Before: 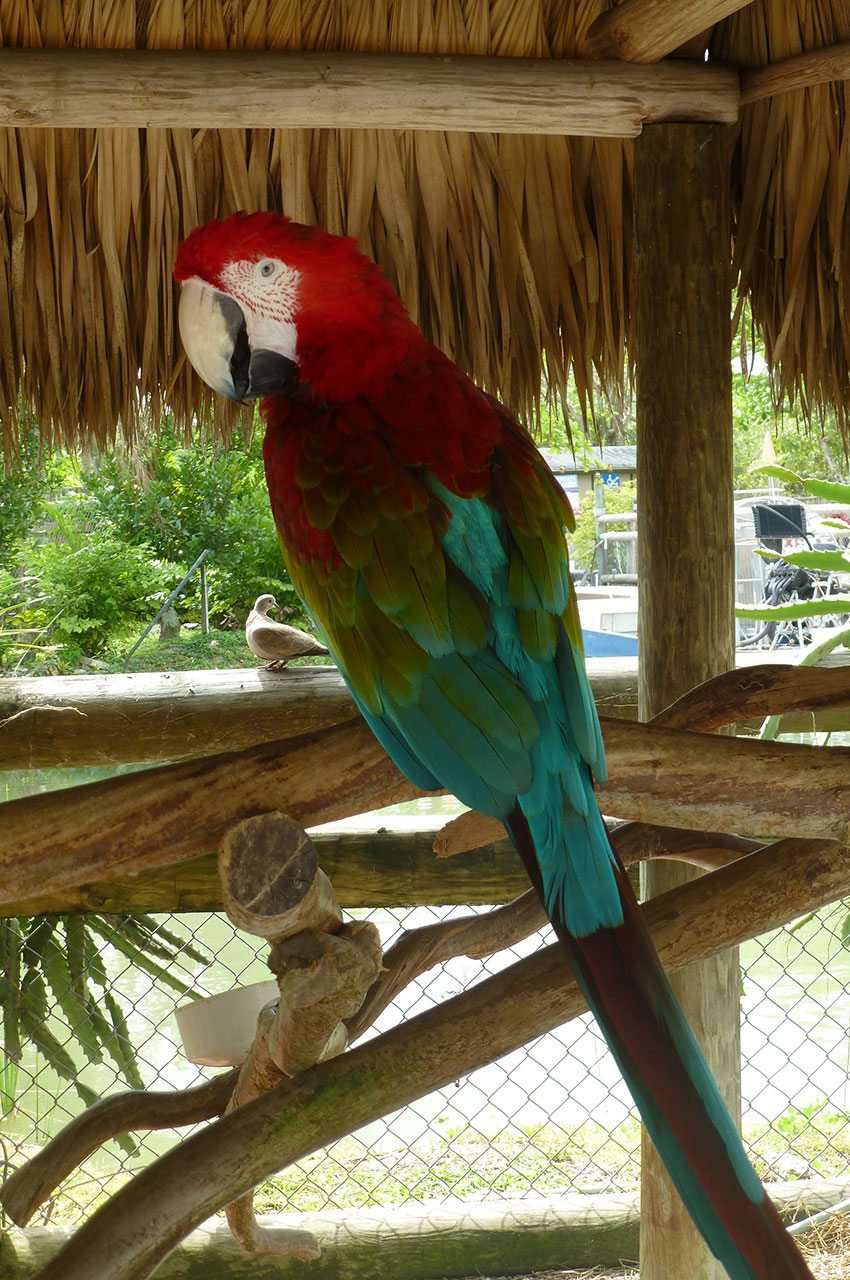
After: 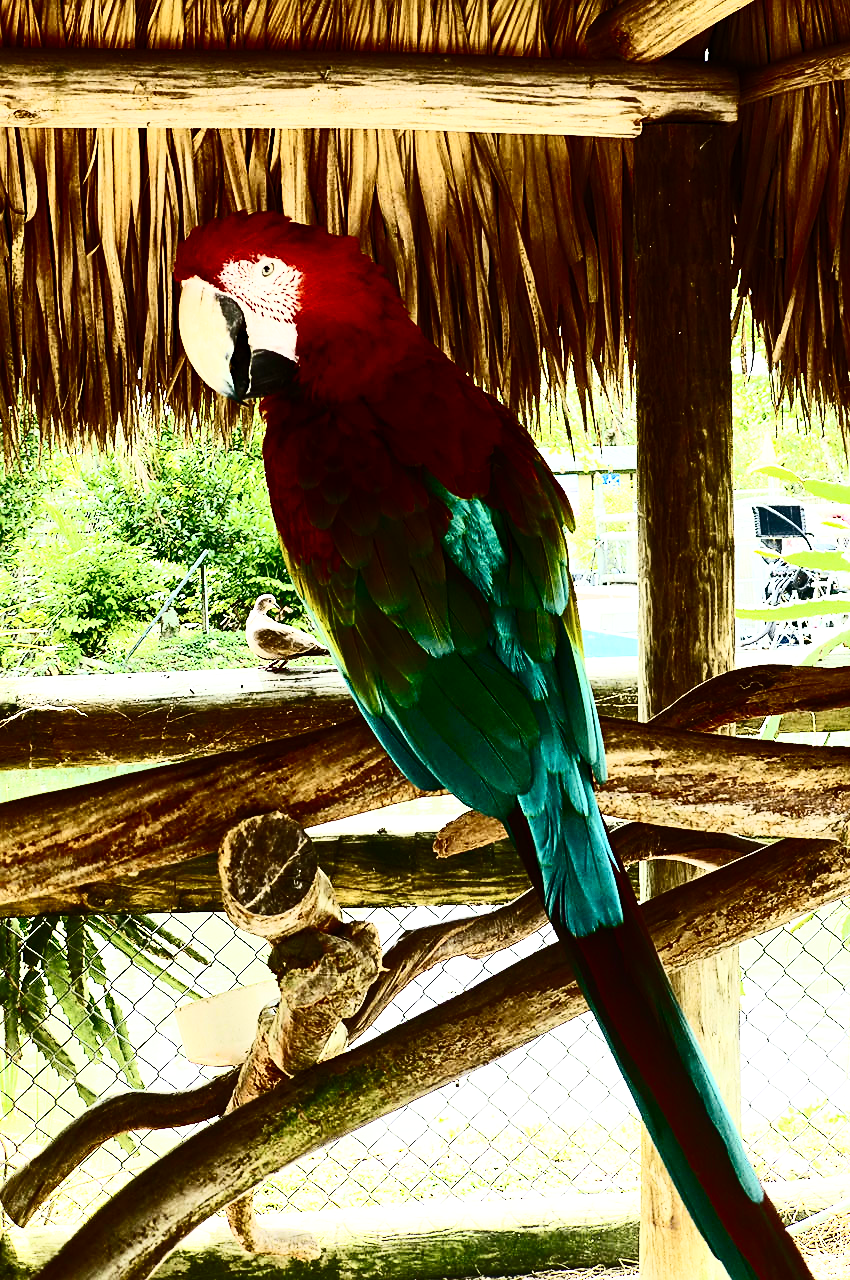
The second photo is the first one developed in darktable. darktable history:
base curve: curves: ch0 [(0, 0) (0.028, 0.03) (0.121, 0.232) (0.46, 0.748) (0.859, 0.968) (1, 1)], preserve colors none
sharpen: on, module defaults
contrast brightness saturation: contrast 0.93, brightness 0.2
haze removal: compatibility mode true, adaptive false
